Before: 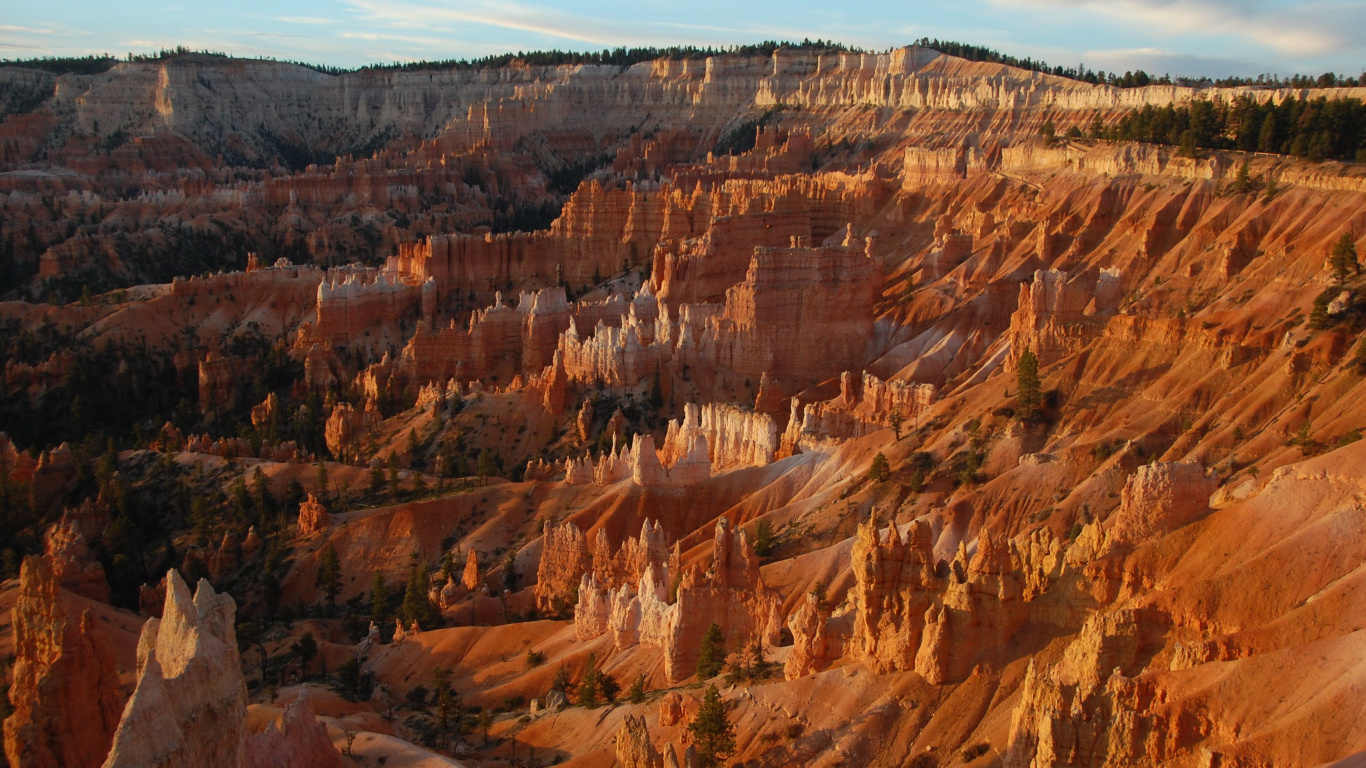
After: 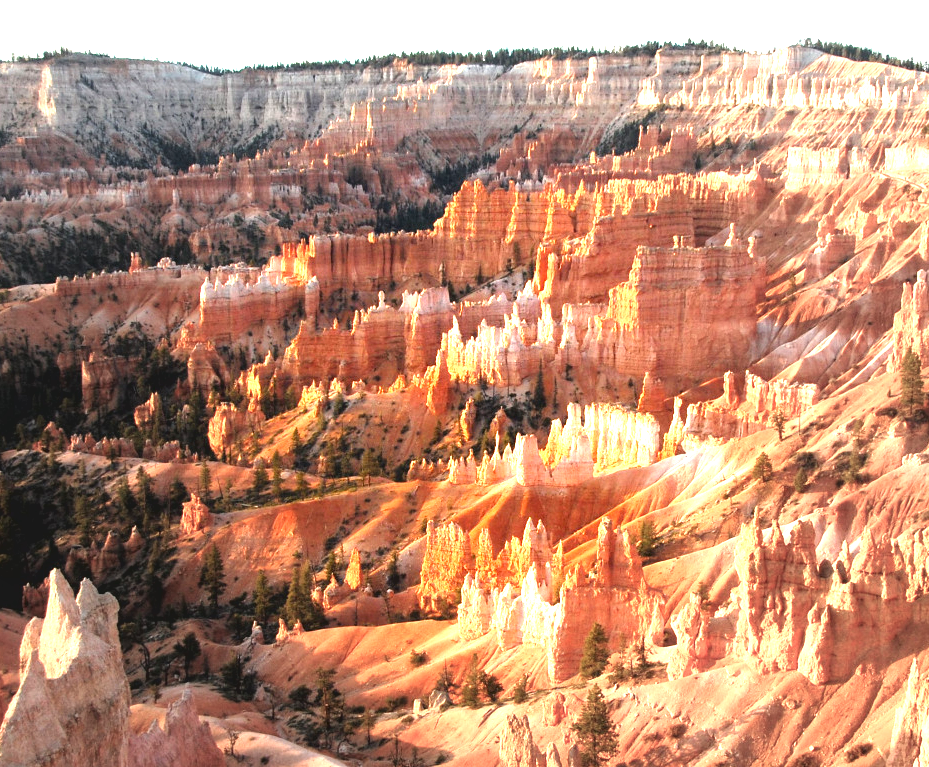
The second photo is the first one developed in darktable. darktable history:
local contrast: highlights 106%, shadows 102%, detail 119%, midtone range 0.2
exposure: exposure 2 EV, compensate highlight preservation false
tone curve: curves: ch0 [(0.122, 0.111) (1, 1)], color space Lab, independent channels, preserve colors none
crop and rotate: left 8.582%, right 23.4%
tone equalizer: -8 EV -0.767 EV, -7 EV -0.736 EV, -6 EV -0.62 EV, -5 EV -0.371 EV, -3 EV 0.384 EV, -2 EV 0.6 EV, -1 EV 0.697 EV, +0 EV 0.733 EV, mask exposure compensation -0.504 EV
vignetting: fall-off start 39.39%, fall-off radius 40.52%, brightness -0.176, saturation -0.294
